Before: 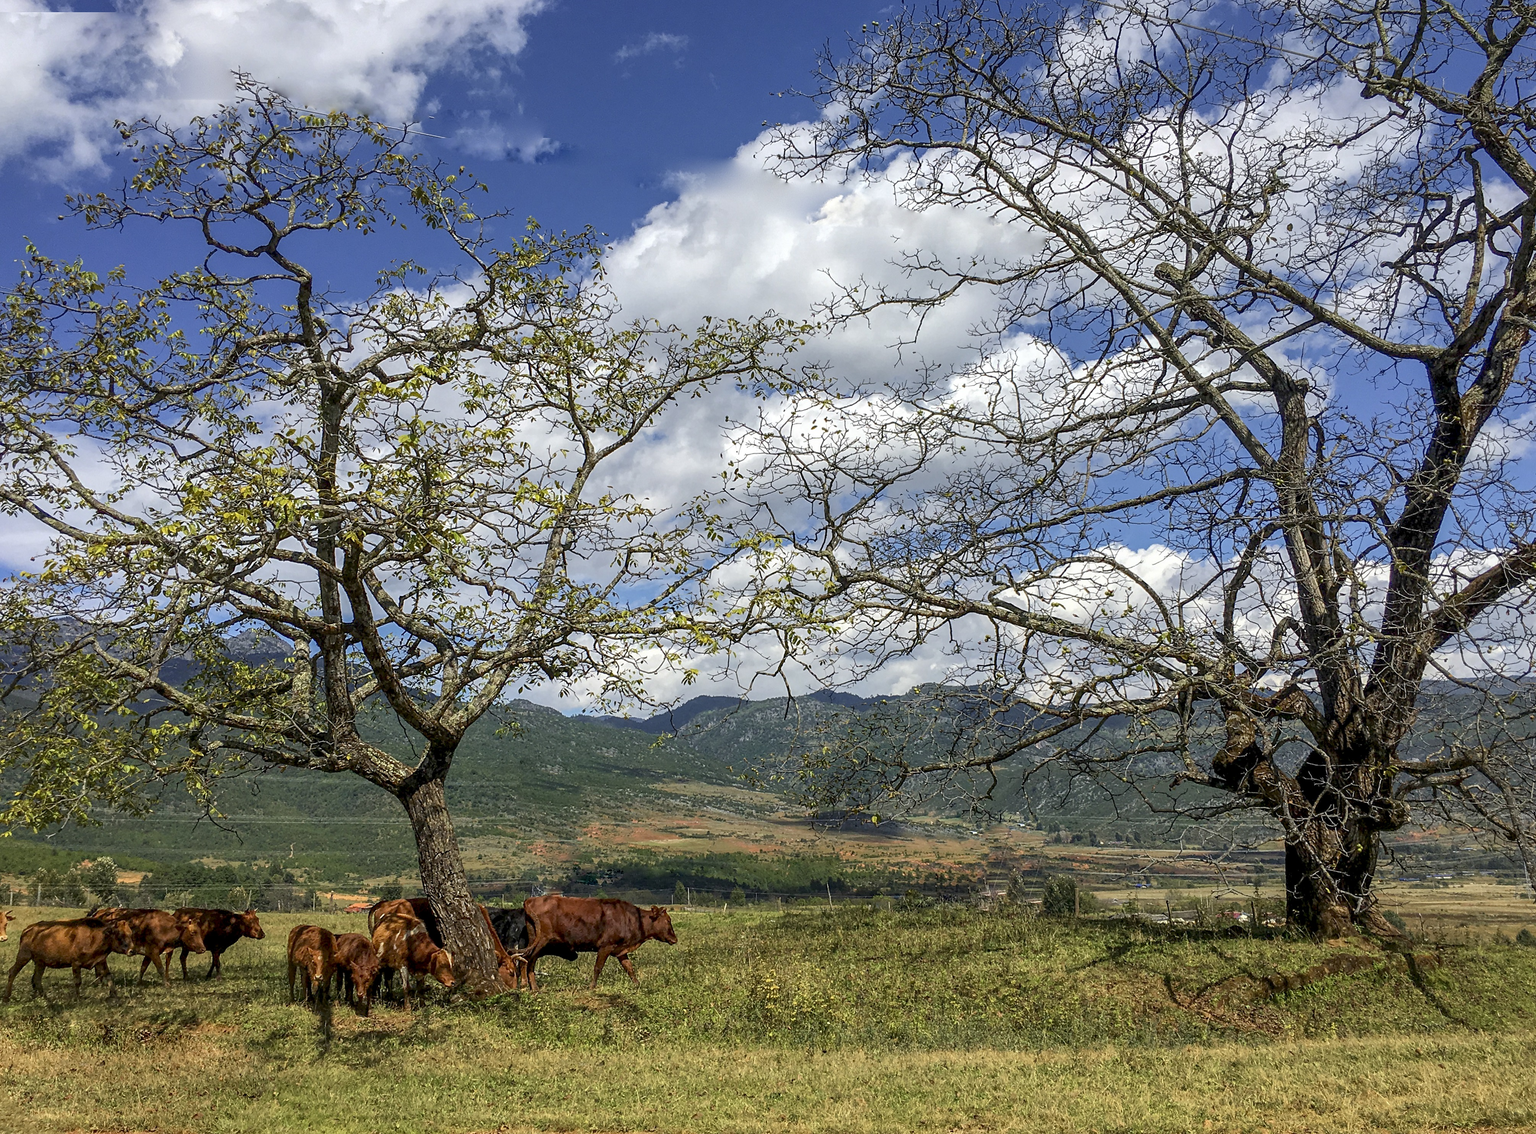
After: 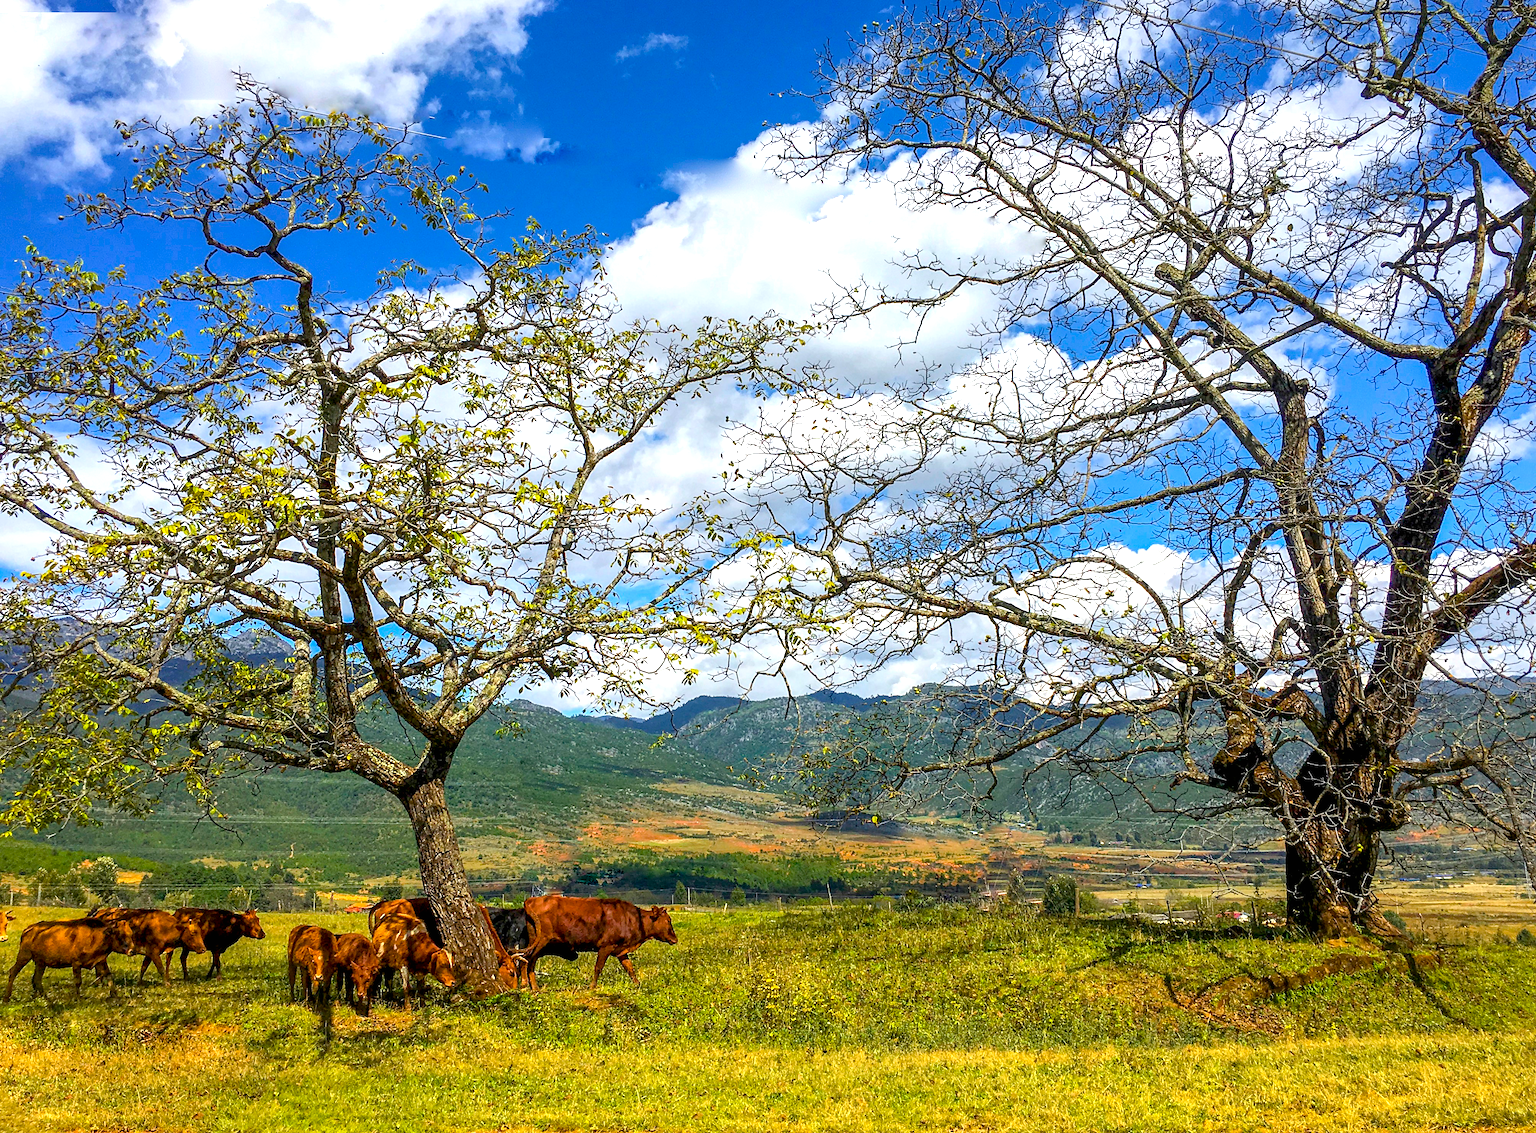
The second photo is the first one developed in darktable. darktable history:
exposure: black level correction 0, exposure 0.7 EV, compensate exposure bias true, compensate highlight preservation false
tone equalizer: on, module defaults
color balance rgb: linear chroma grading › global chroma 15%, perceptual saturation grading › global saturation 30%
